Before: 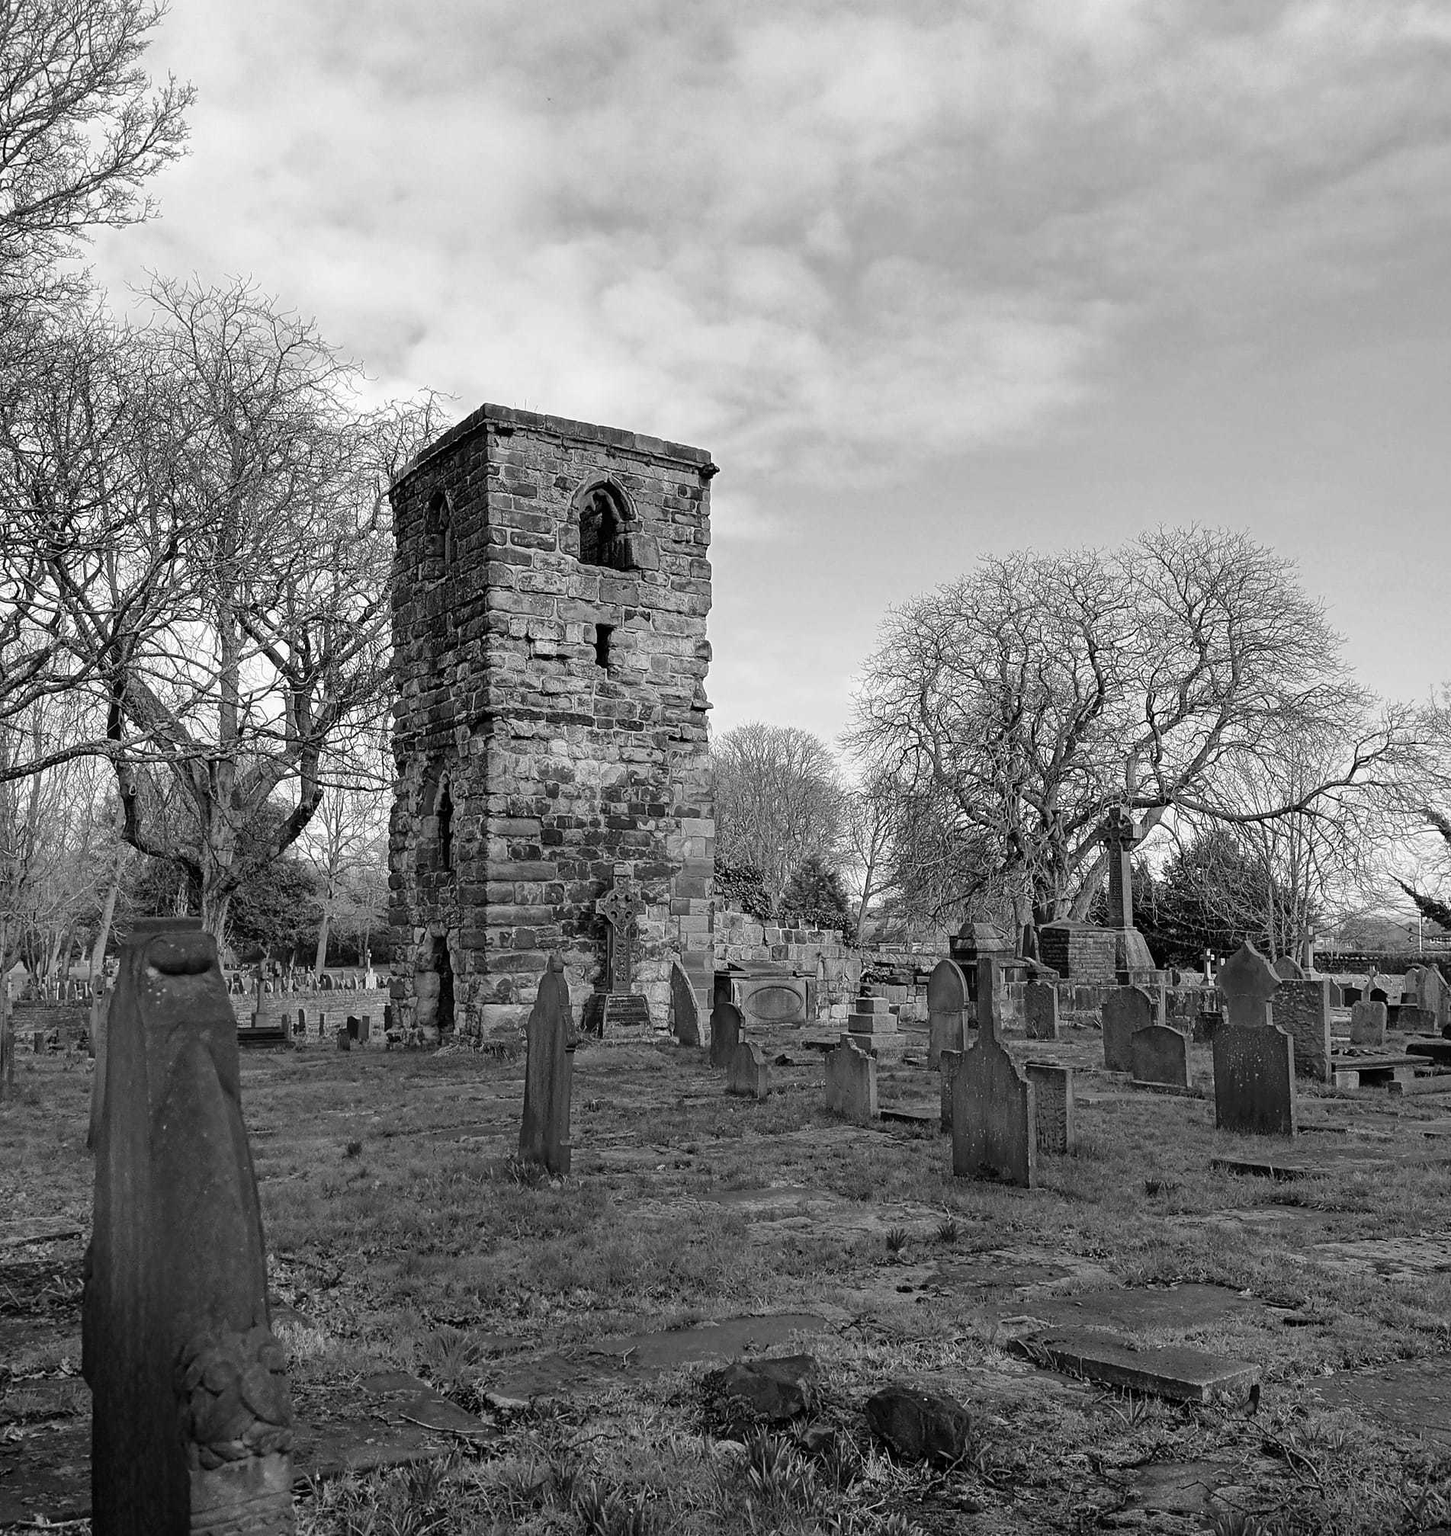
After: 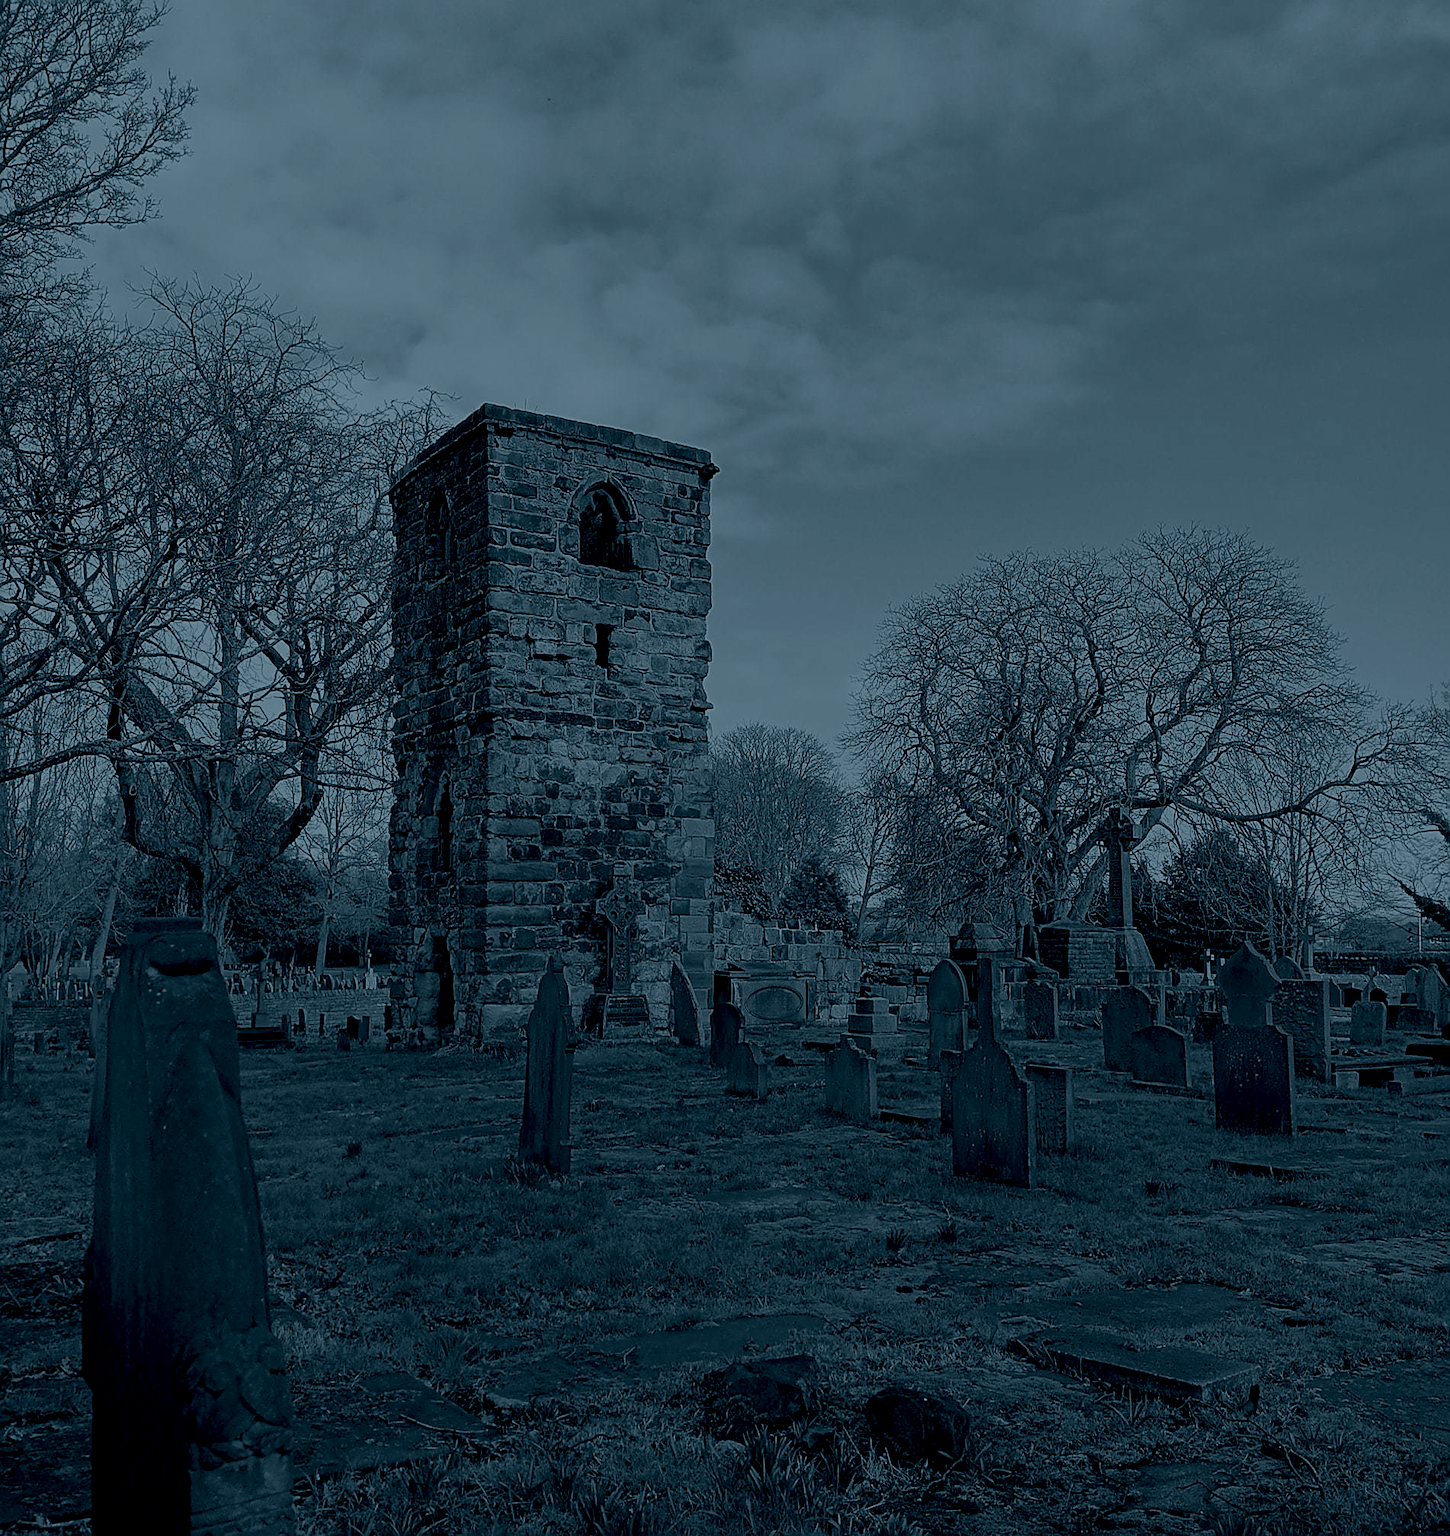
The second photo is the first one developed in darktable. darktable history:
sharpen: on, module defaults
exposure: black level correction 0.009, exposure -0.159 EV, compensate highlight preservation false
colorize: hue 194.4°, saturation 29%, source mix 61.75%, lightness 3.98%, version 1
